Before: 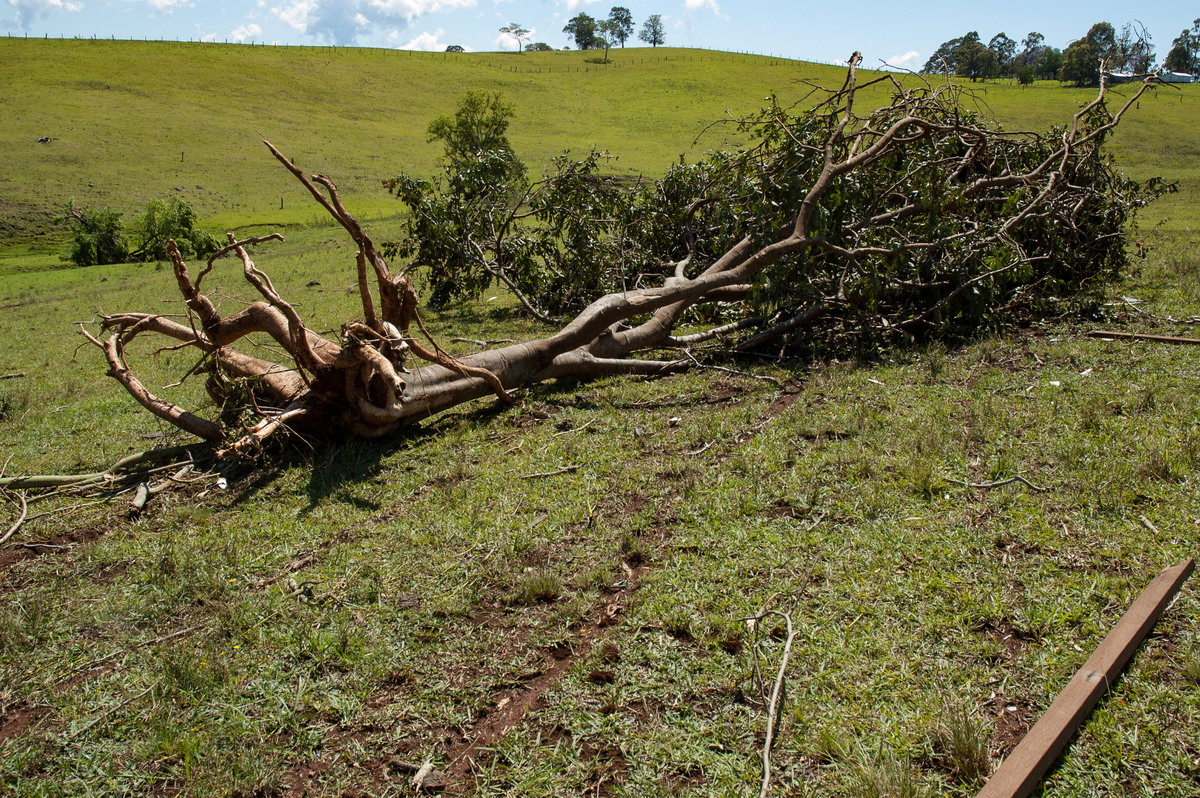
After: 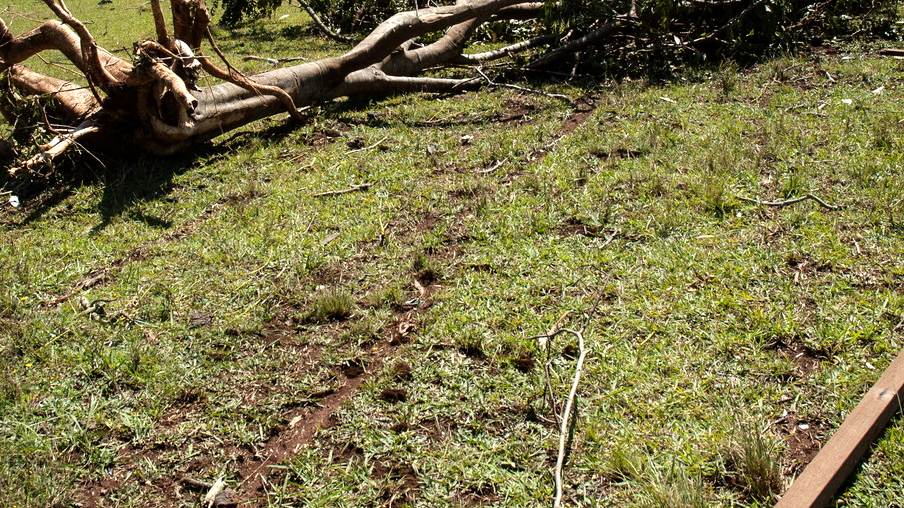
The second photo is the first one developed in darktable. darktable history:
crop and rotate: left 17.357%, top 35.355%, right 7.302%, bottom 0.906%
tone equalizer: -8 EV -0.731 EV, -7 EV -0.697 EV, -6 EV -0.574 EV, -5 EV -0.381 EV, -3 EV 0.388 EV, -2 EV 0.6 EV, -1 EV 0.675 EV, +0 EV 0.746 EV
